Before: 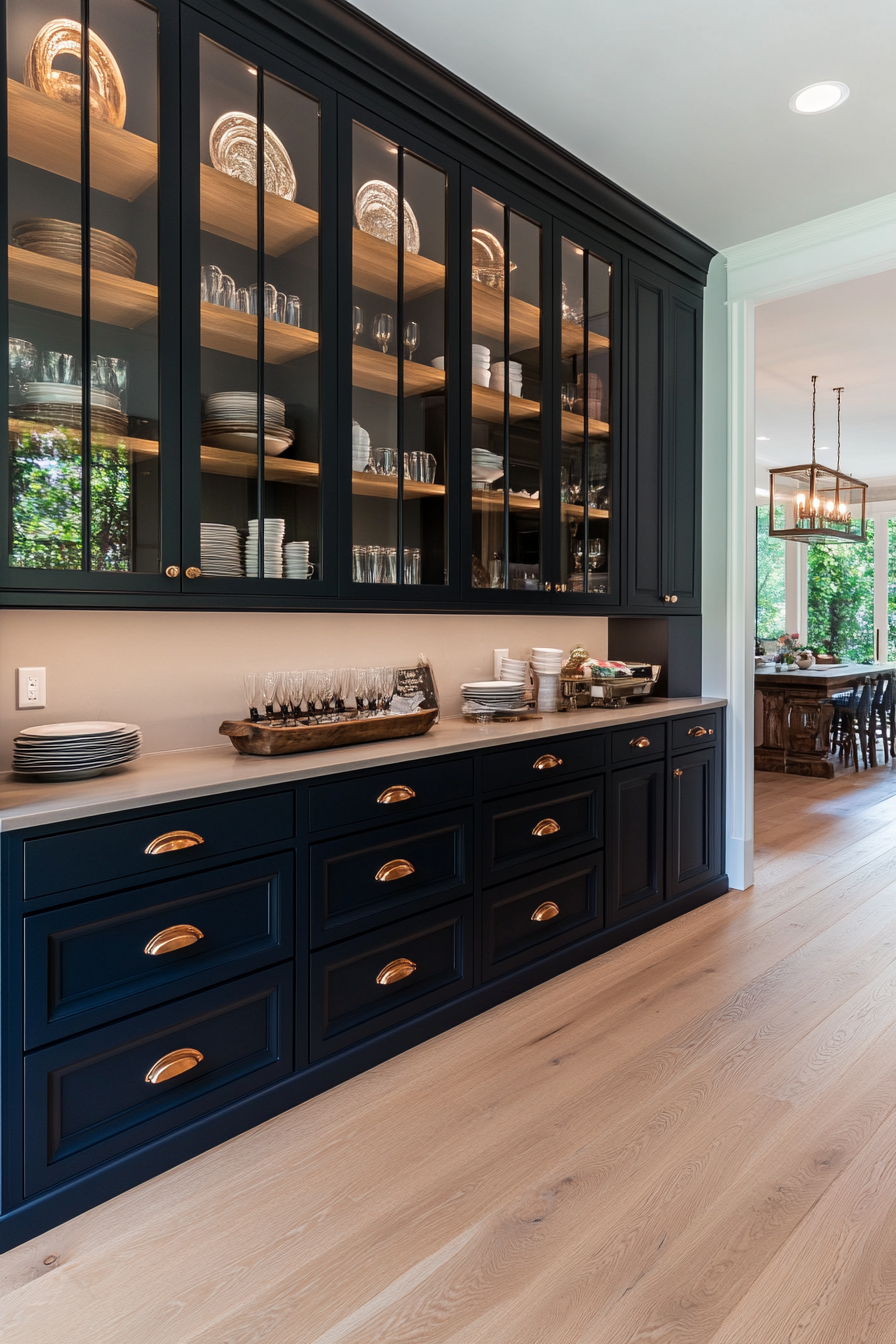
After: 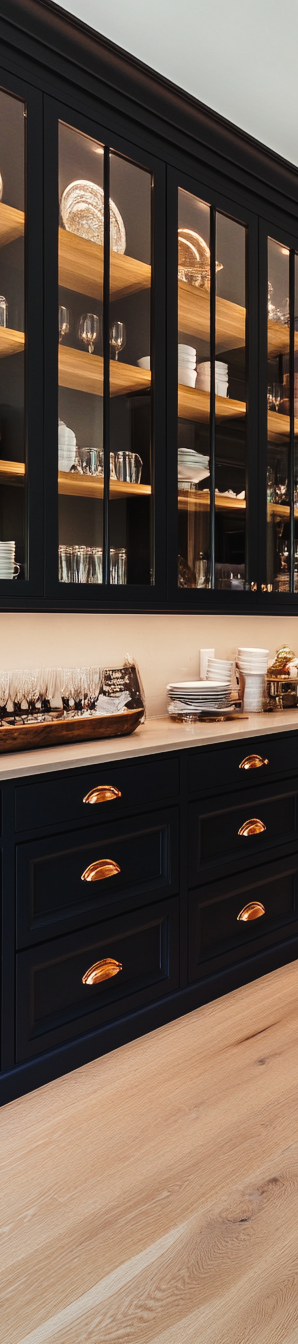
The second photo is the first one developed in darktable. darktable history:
crop: left 32.91%, right 33.749%
tone curve: curves: ch0 [(0, 0.019) (0.204, 0.162) (0.491, 0.519) (0.748, 0.765) (1, 0.919)]; ch1 [(0, 0) (0.179, 0.173) (0.322, 0.32) (0.442, 0.447) (0.496, 0.504) (0.566, 0.585) (0.761, 0.803) (1, 1)]; ch2 [(0, 0) (0.434, 0.447) (0.483, 0.487) (0.555, 0.563) (0.697, 0.68) (1, 1)], preserve colors none
color balance rgb: power › chroma 0.316%, power › hue 22.91°, highlights gain › luminance 7.177%, highlights gain › chroma 1.942%, highlights gain › hue 92.08°, perceptual saturation grading › global saturation 0.579%, perceptual brilliance grading › global brilliance 9.691%
shadows and highlights: shadows 30.61, highlights -63.08, soften with gaussian
